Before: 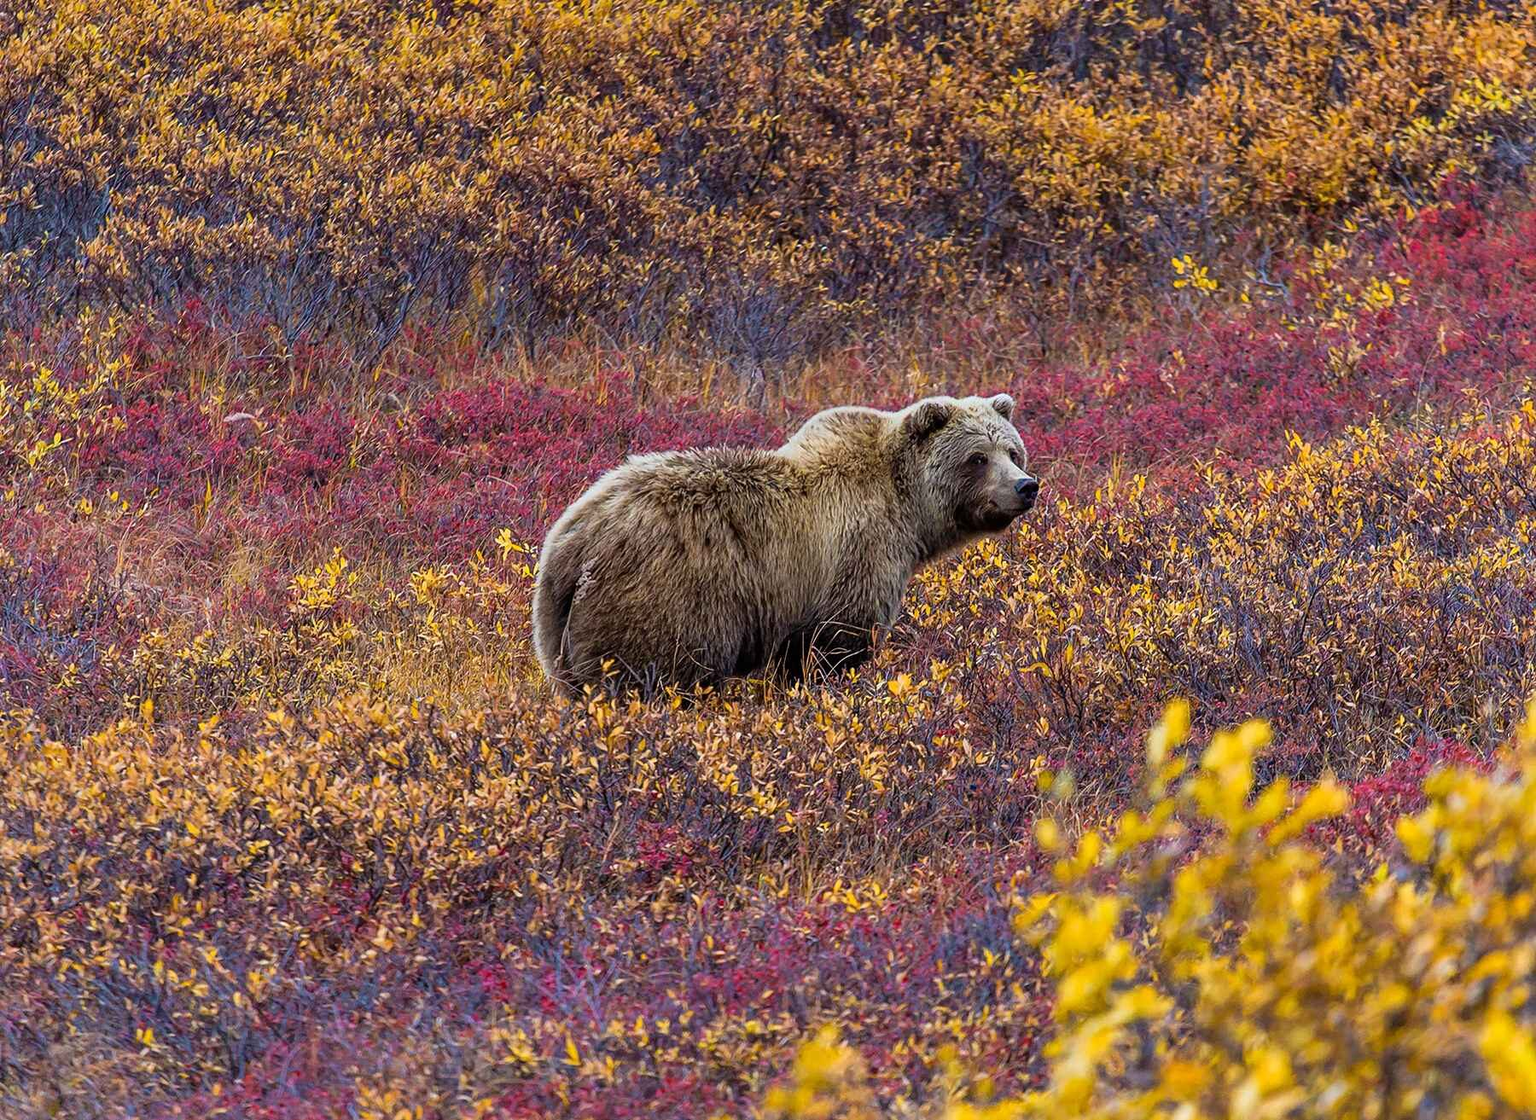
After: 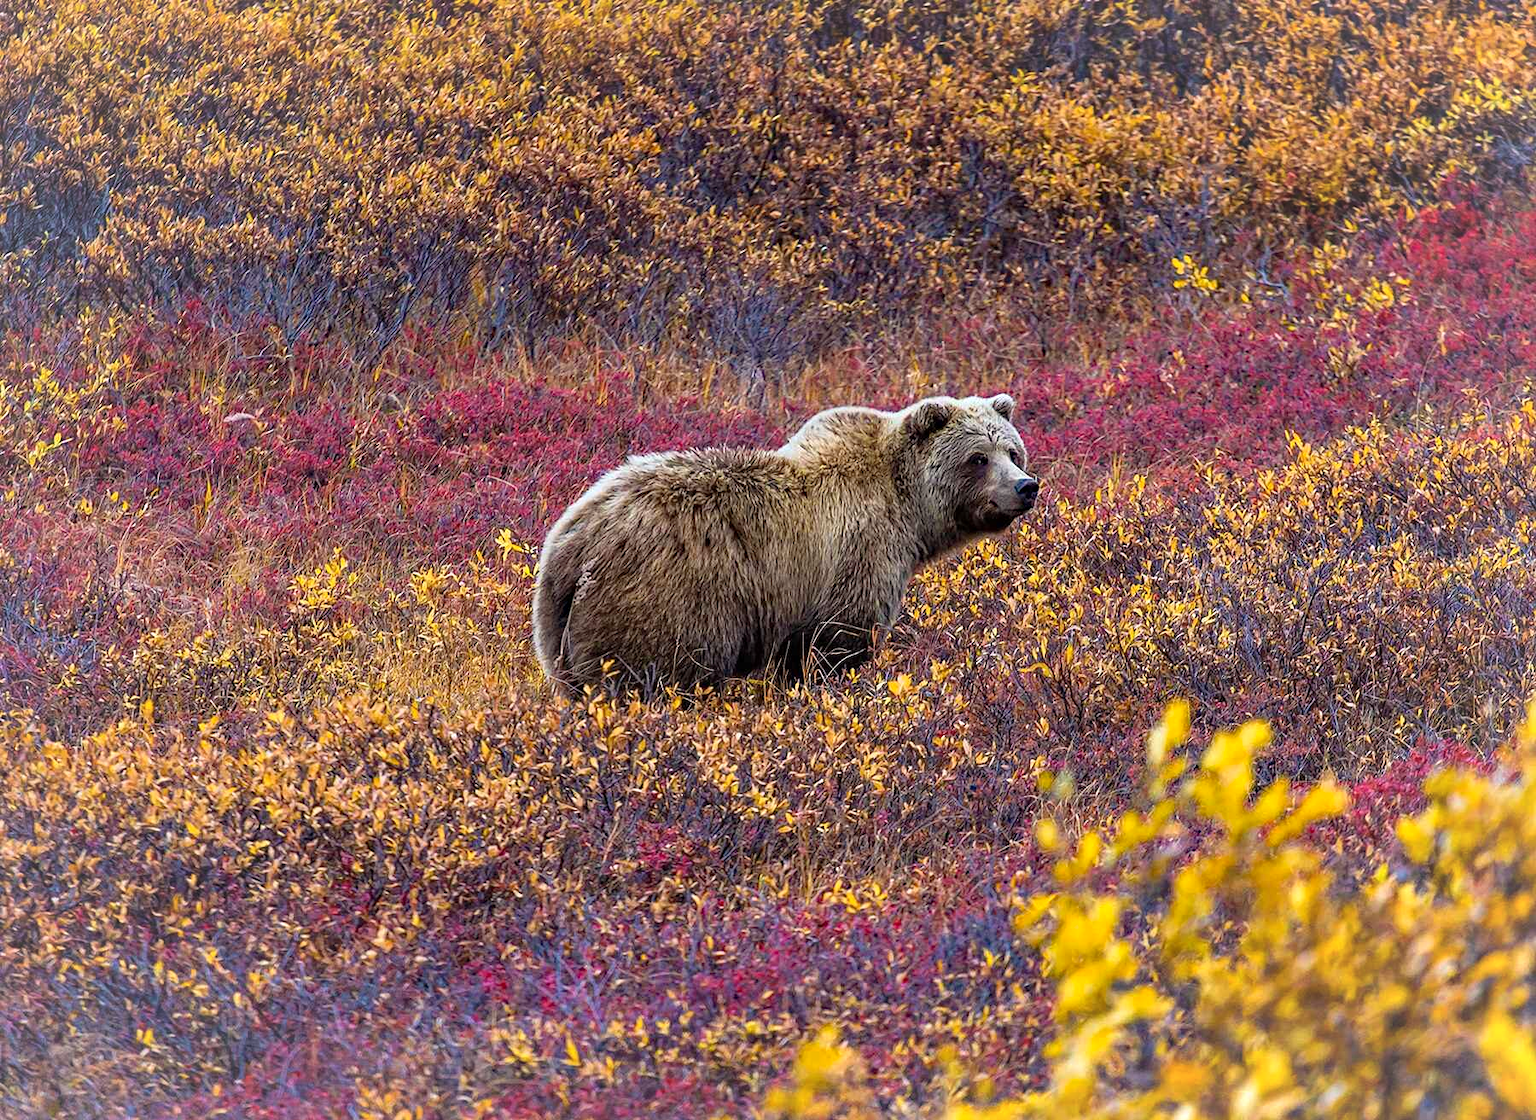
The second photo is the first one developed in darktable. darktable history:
vignetting: brightness 0.049, saturation 0.003, automatic ratio true
exposure: exposure 0.258 EV, compensate exposure bias true, compensate highlight preservation false
haze removal: strength 0.277, distance 0.257, compatibility mode true, adaptive false
